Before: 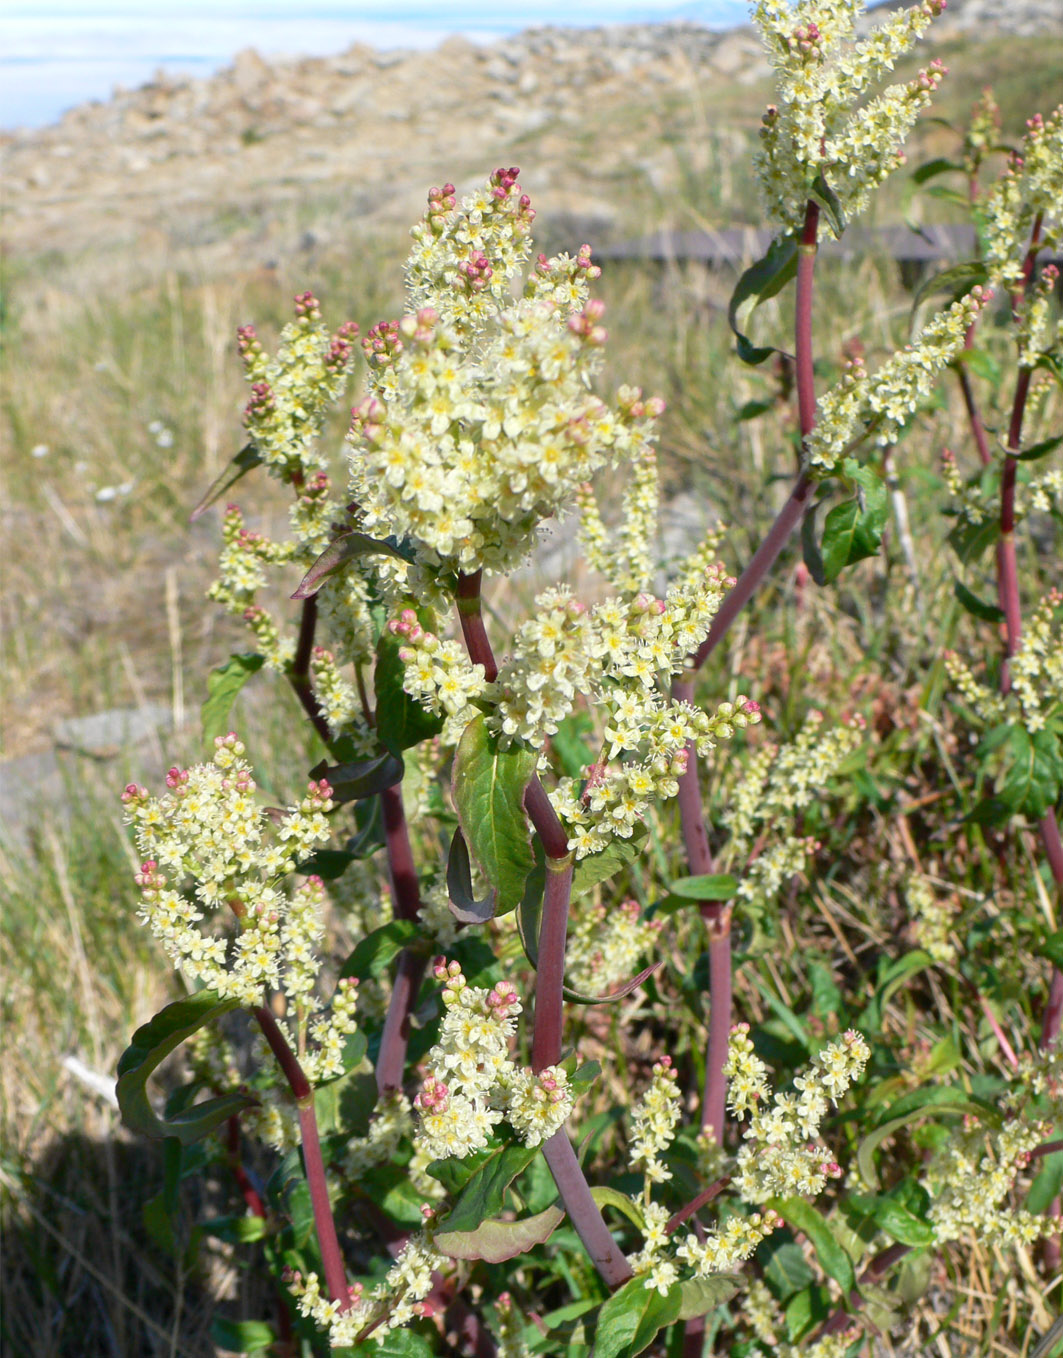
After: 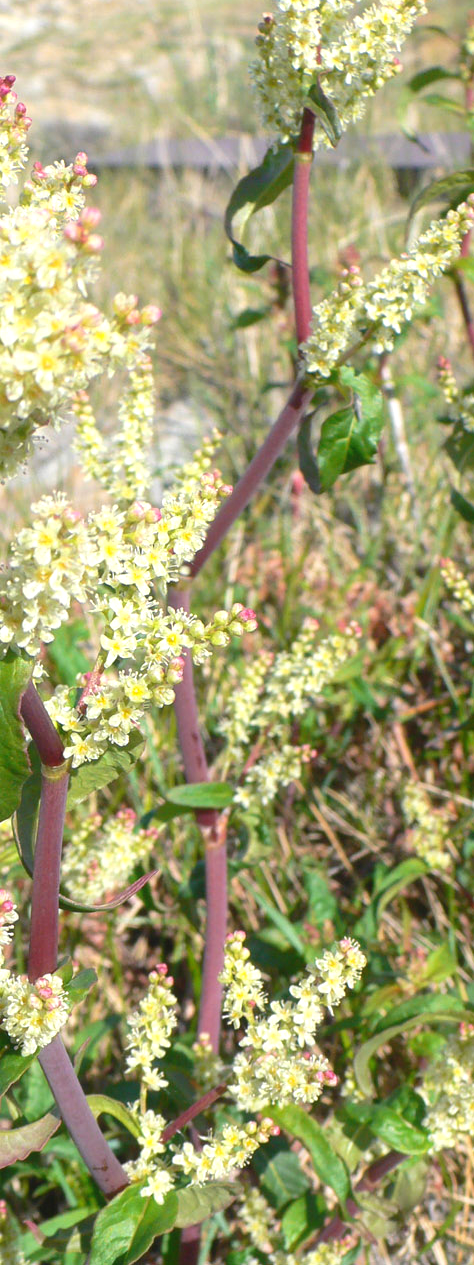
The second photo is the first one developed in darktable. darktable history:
exposure: exposure 0.506 EV, compensate highlight preservation false
crop: left 47.424%, top 6.828%, right 7.978%
contrast equalizer: y [[0.511, 0.558, 0.631, 0.632, 0.559, 0.512], [0.5 ×6], [0.507, 0.559, 0.627, 0.644, 0.647, 0.647], [0 ×6], [0 ×6]], mix -0.3
